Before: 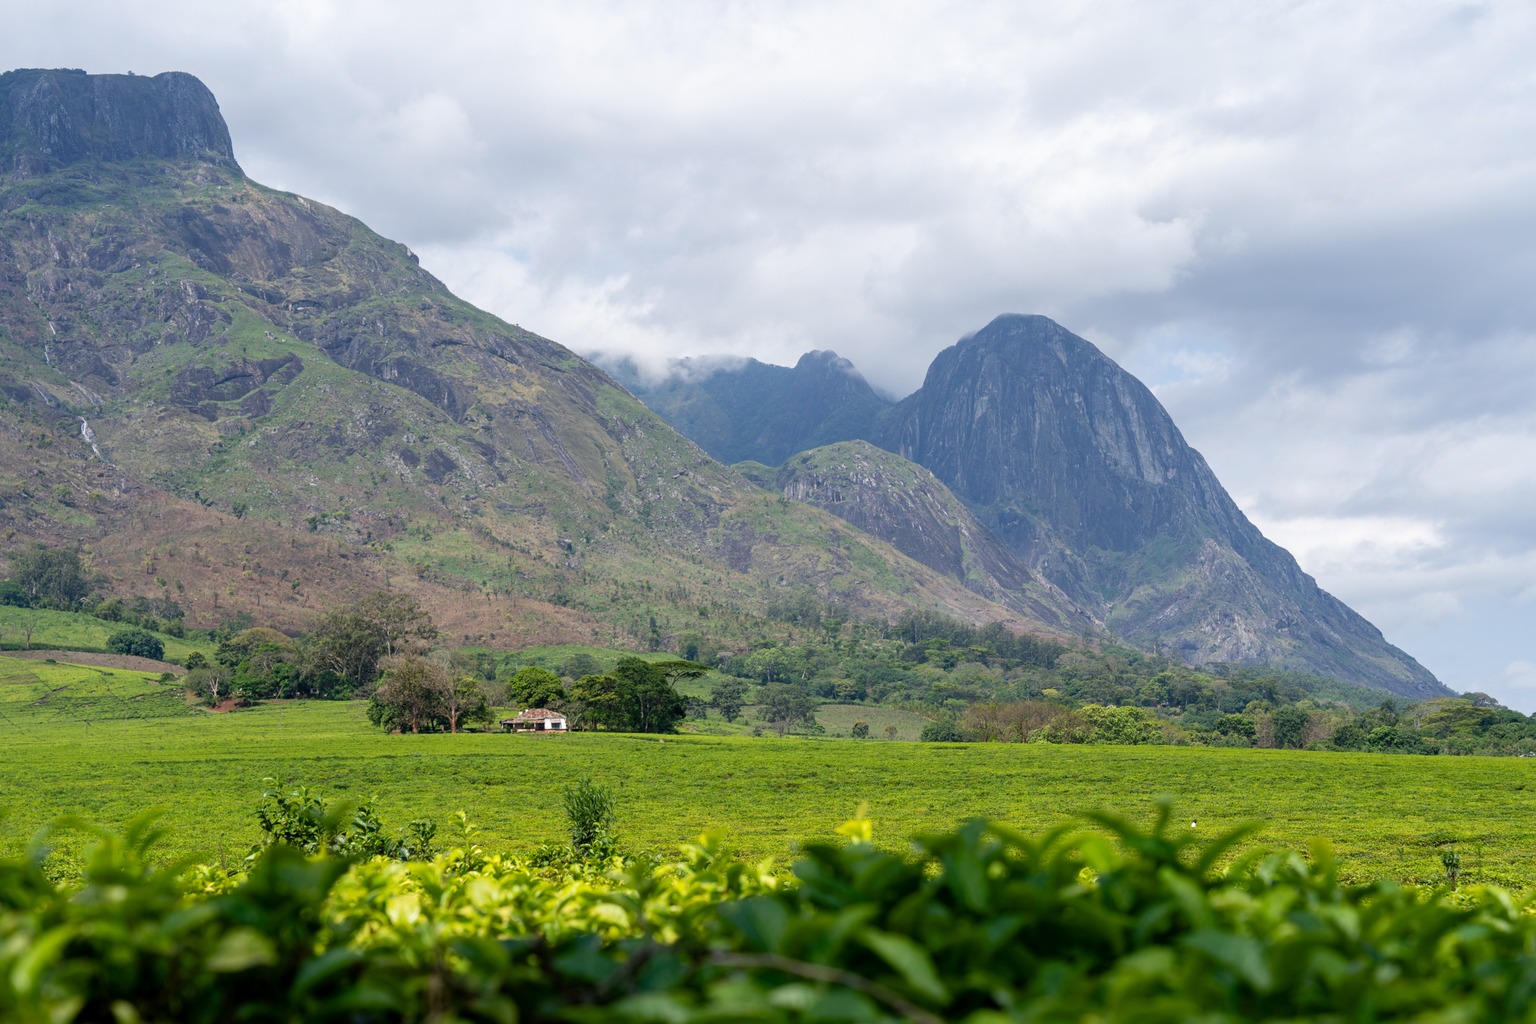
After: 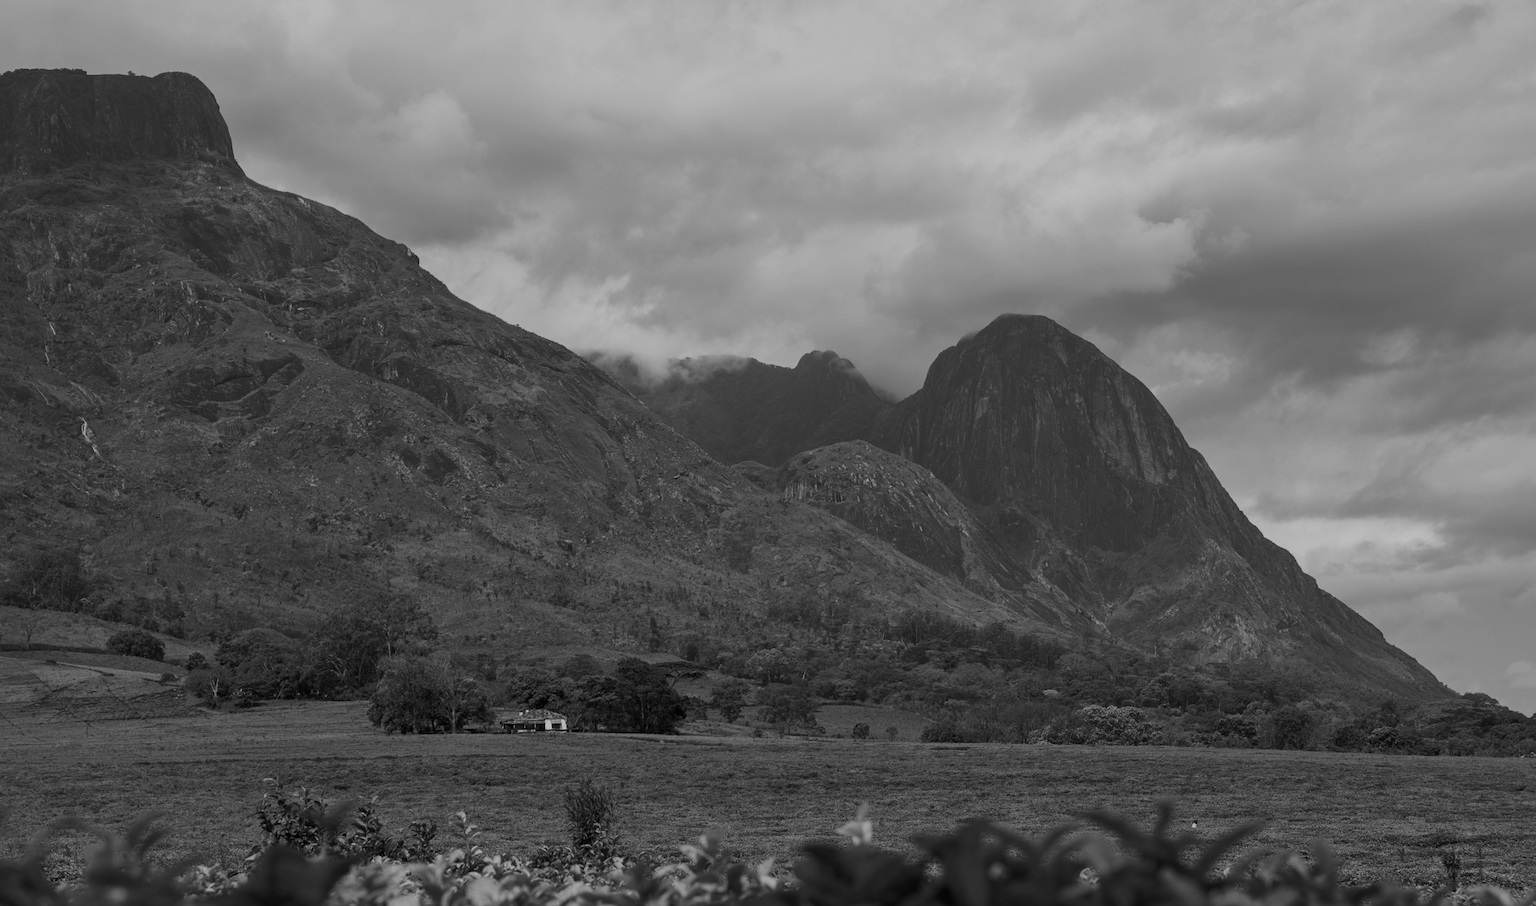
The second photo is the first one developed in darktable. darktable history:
color balance rgb: perceptual brilliance grading › global brilliance -48.39%
tone equalizer: on, module defaults
local contrast: mode bilateral grid, contrast 20, coarseness 50, detail 120%, midtone range 0.2
crop and rotate: top 0%, bottom 11.49%
contrast brightness saturation: contrast 0.83, brightness 0.59, saturation 0.59
monochrome: a -4.13, b 5.16, size 1
white balance: red 0.926, green 1.003, blue 1.133
color correction: highlights a* -1.43, highlights b* 10.12, shadows a* 0.395, shadows b* 19.35
